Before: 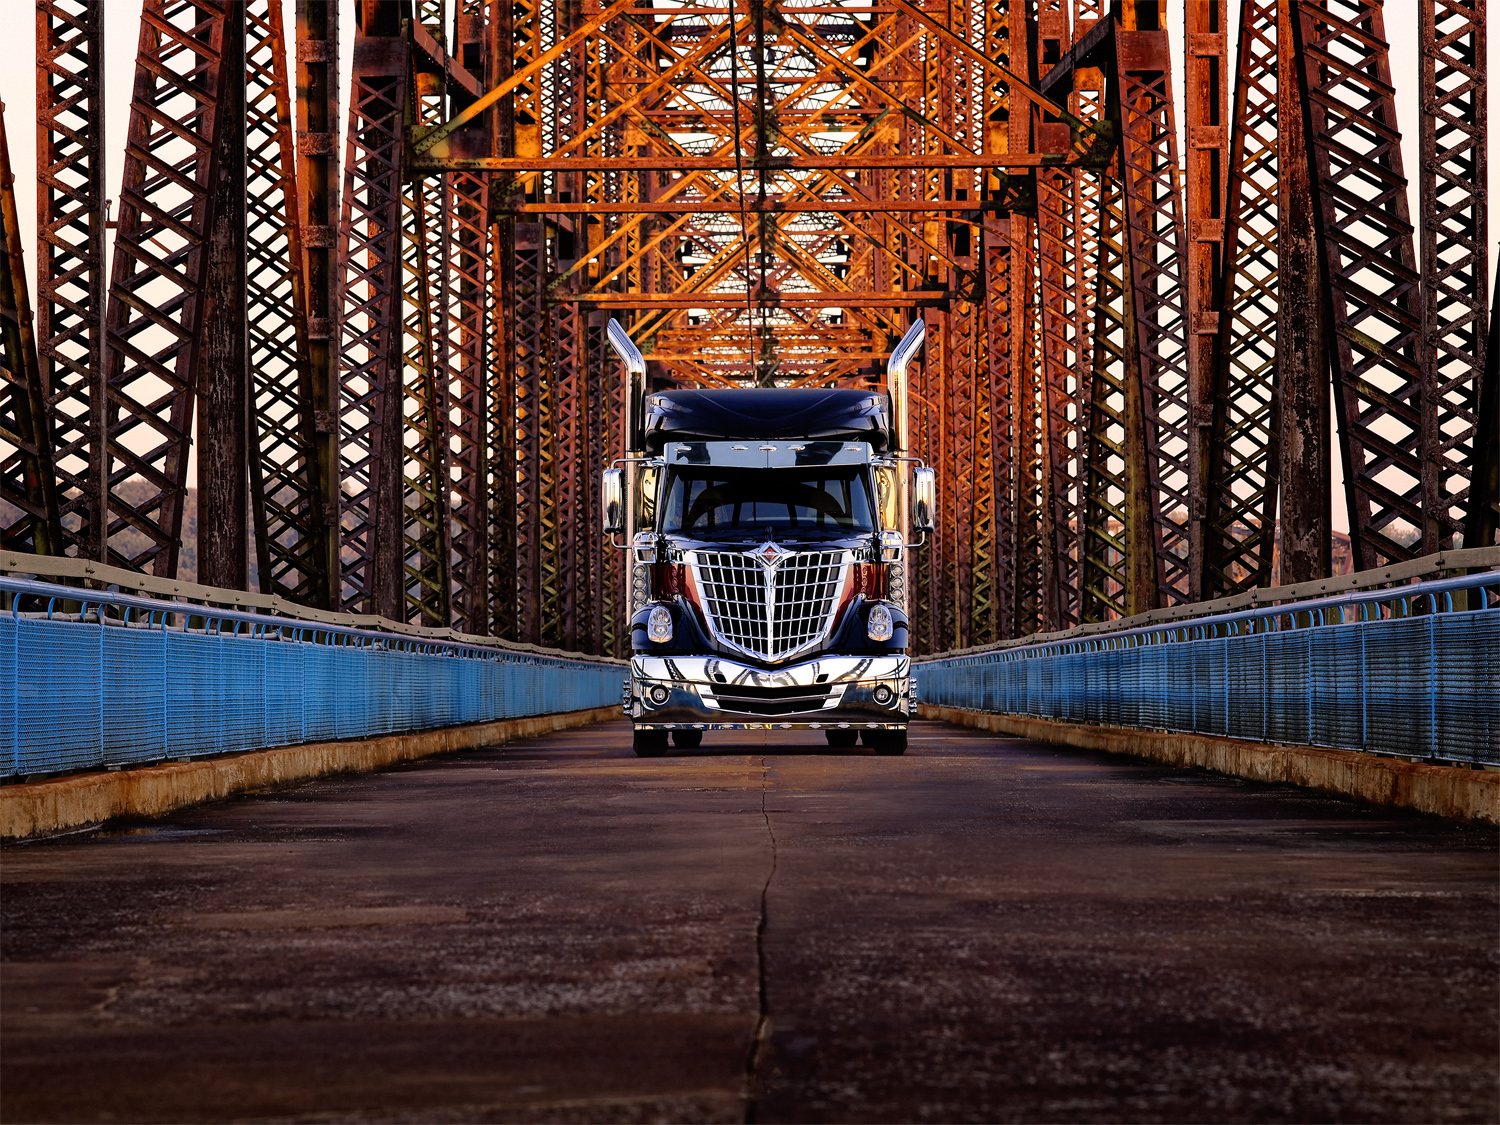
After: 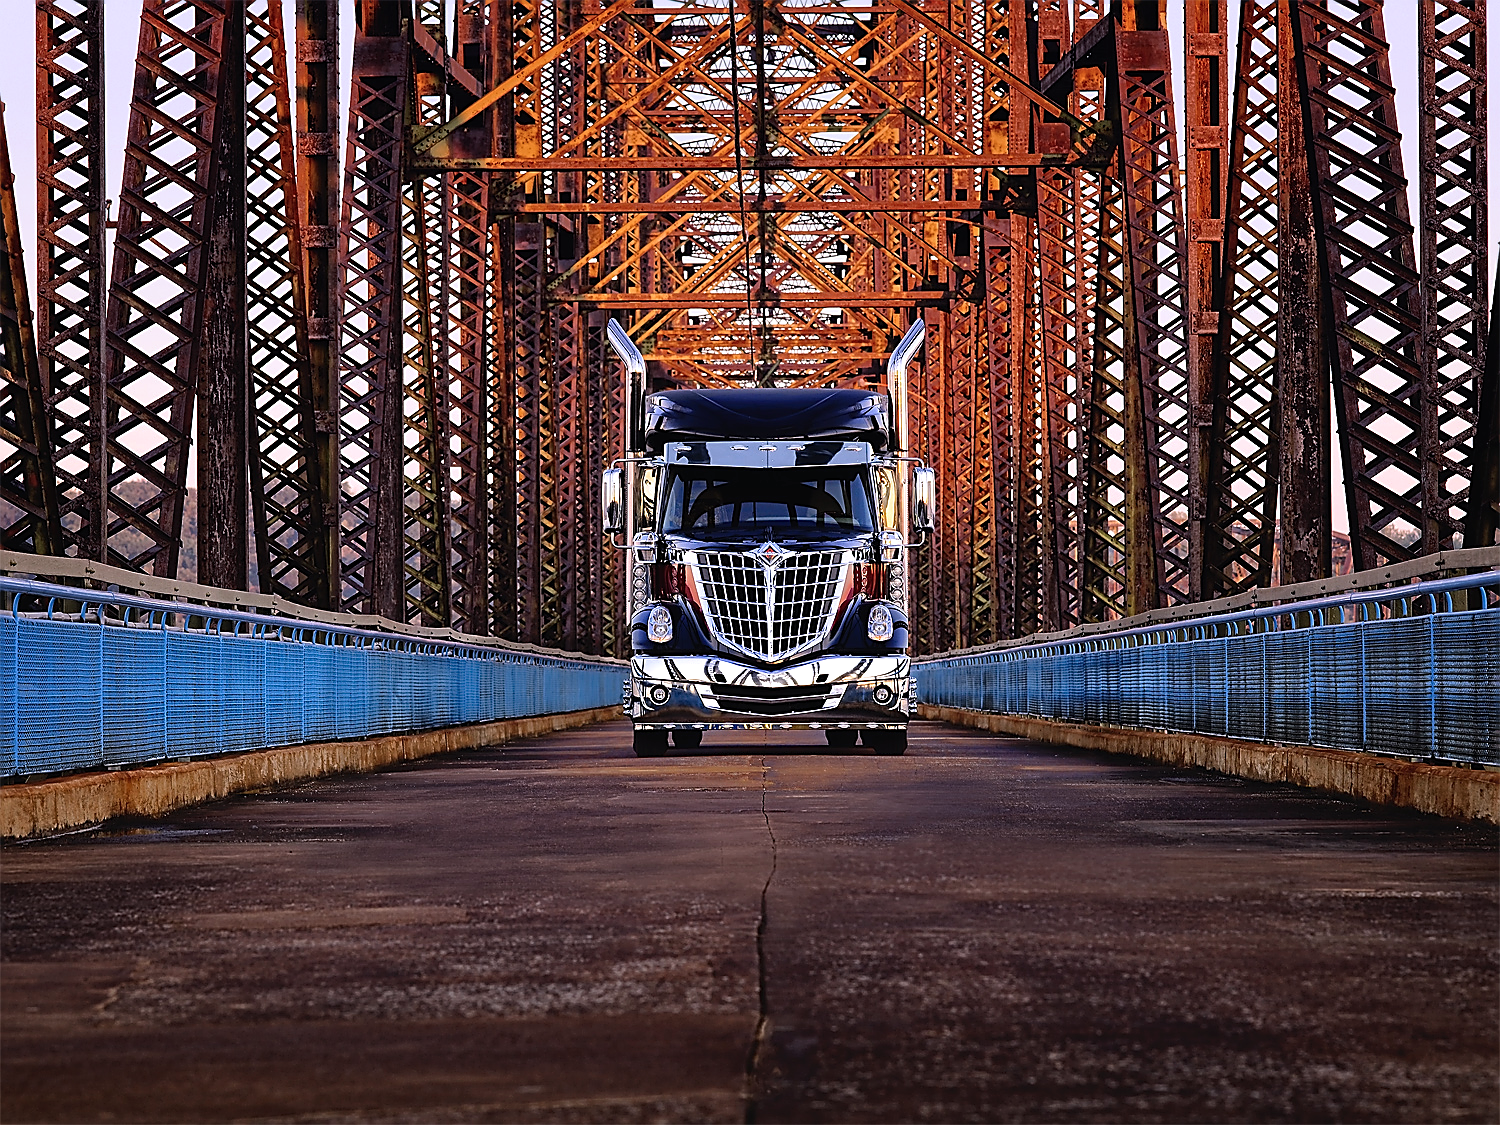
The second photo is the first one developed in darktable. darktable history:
exposure: black level correction -0.002, exposure 0.54 EV, compensate highlight preservation false
sharpen: radius 1.4, amount 1.25, threshold 0.7
graduated density: hue 238.83°, saturation 50%
